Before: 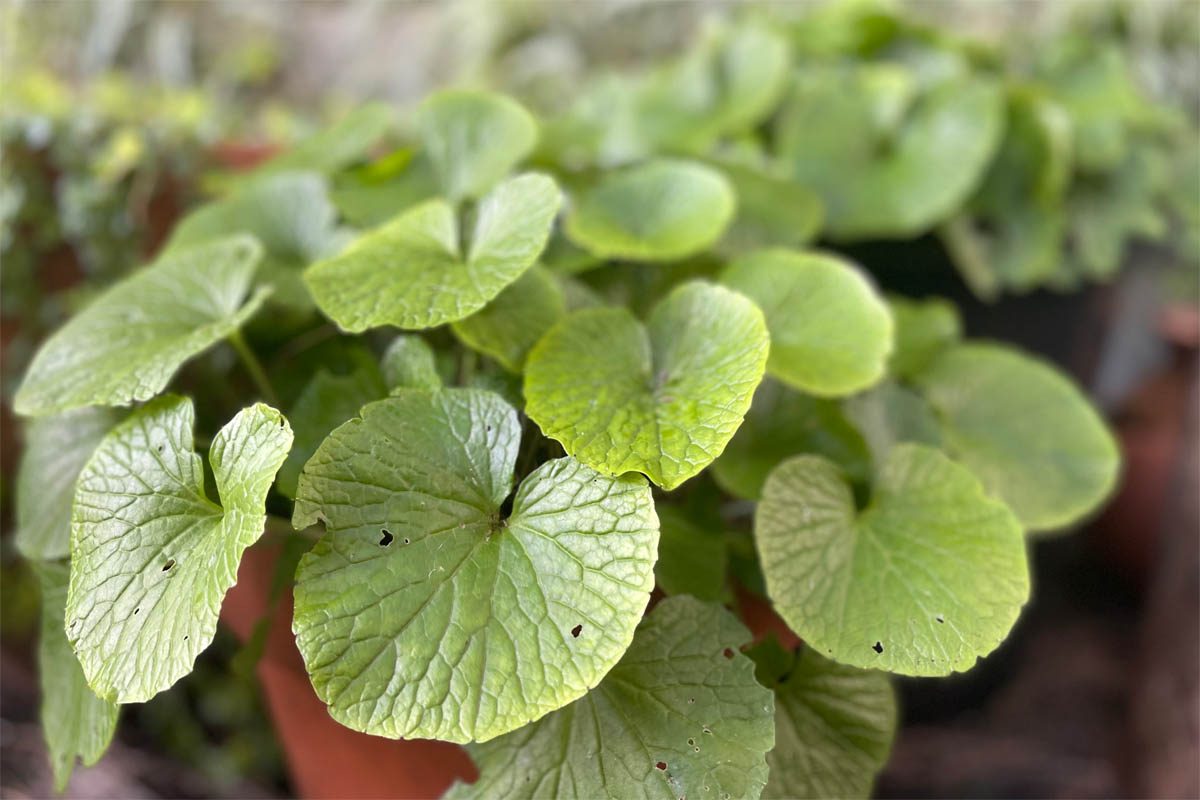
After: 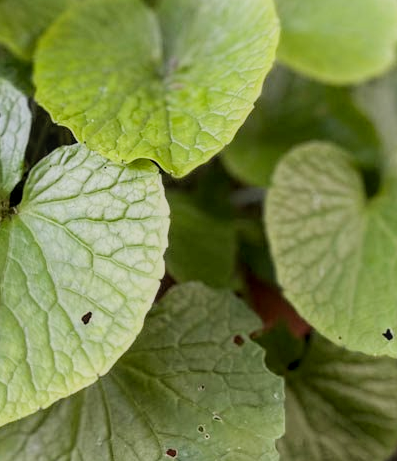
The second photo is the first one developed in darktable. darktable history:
filmic rgb: black relative exposure -8.54 EV, white relative exposure 5.52 EV, hardness 3.39, contrast 1.016
local contrast: on, module defaults
crop: left 40.878%, top 39.176%, right 25.993%, bottom 3.081%
